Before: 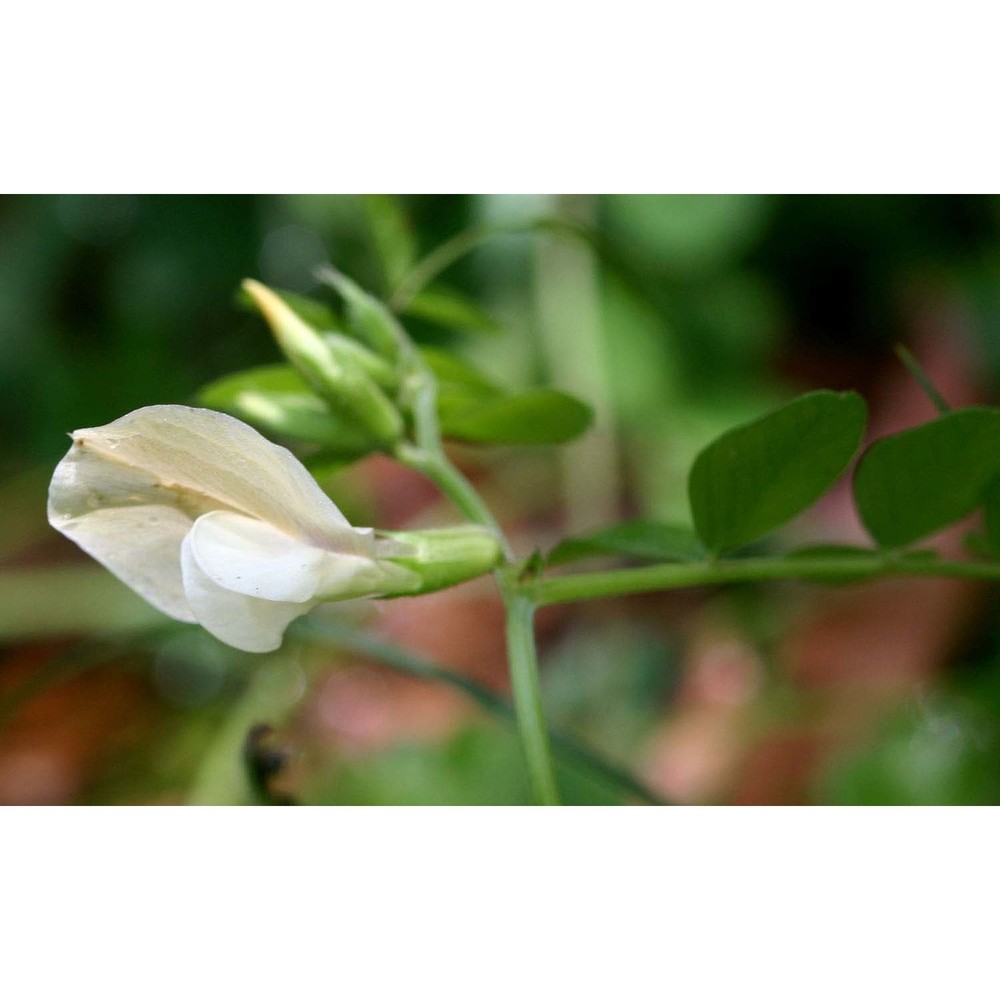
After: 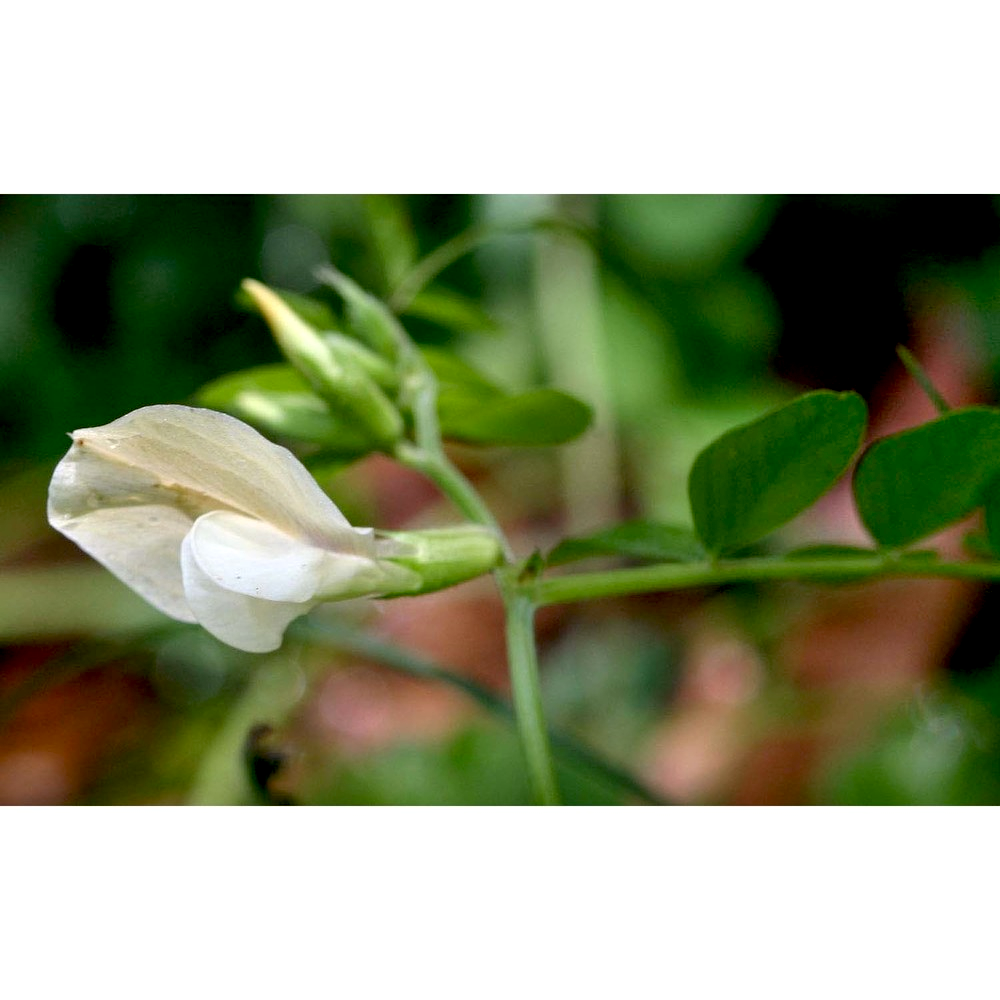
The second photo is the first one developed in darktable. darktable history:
local contrast: highlights 100%, shadows 100%, detail 119%, midtone range 0.2
shadows and highlights: soften with gaussian
exposure: black level correction 0.011, compensate exposure bias true, compensate highlight preservation false
